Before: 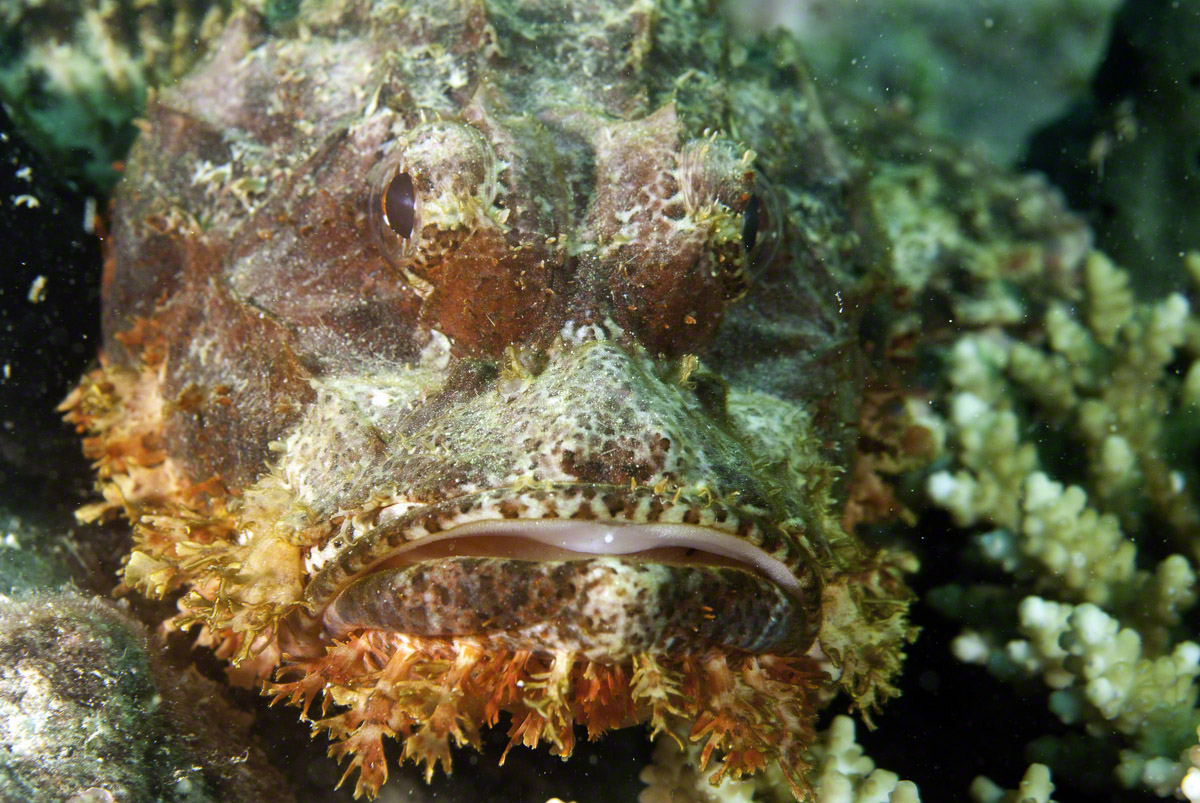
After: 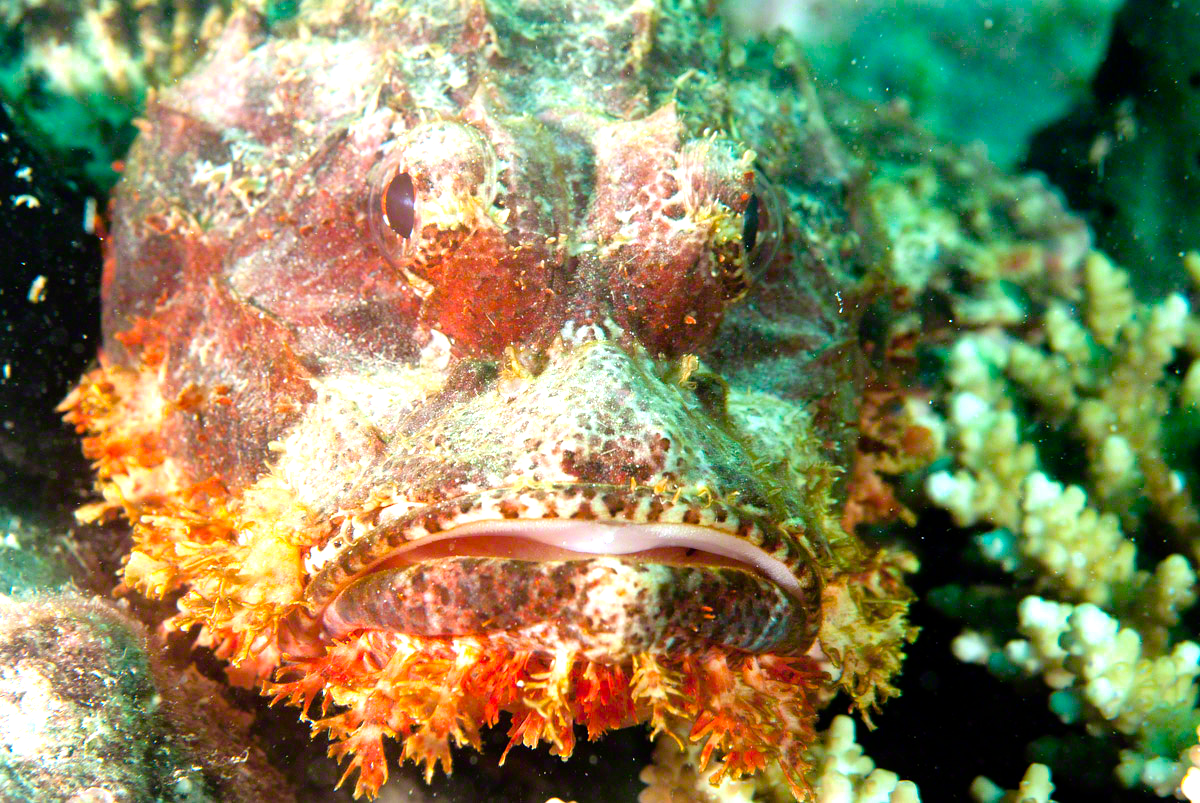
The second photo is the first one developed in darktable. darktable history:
tone equalizer: -8 EV -0.731 EV, -7 EV -0.689 EV, -6 EV -0.584 EV, -5 EV -0.401 EV, -3 EV 0.399 EV, -2 EV 0.6 EV, -1 EV 0.677 EV, +0 EV 0.755 EV, smoothing 1
